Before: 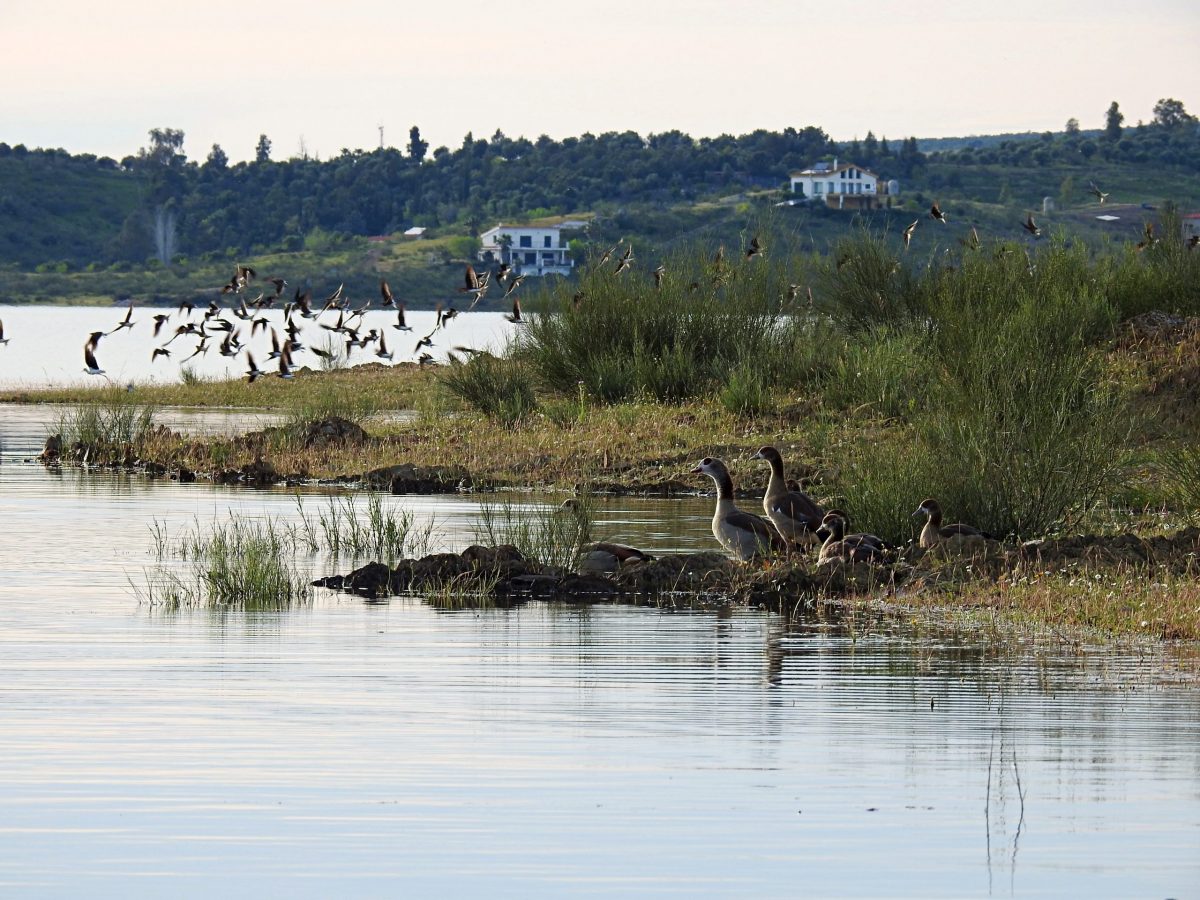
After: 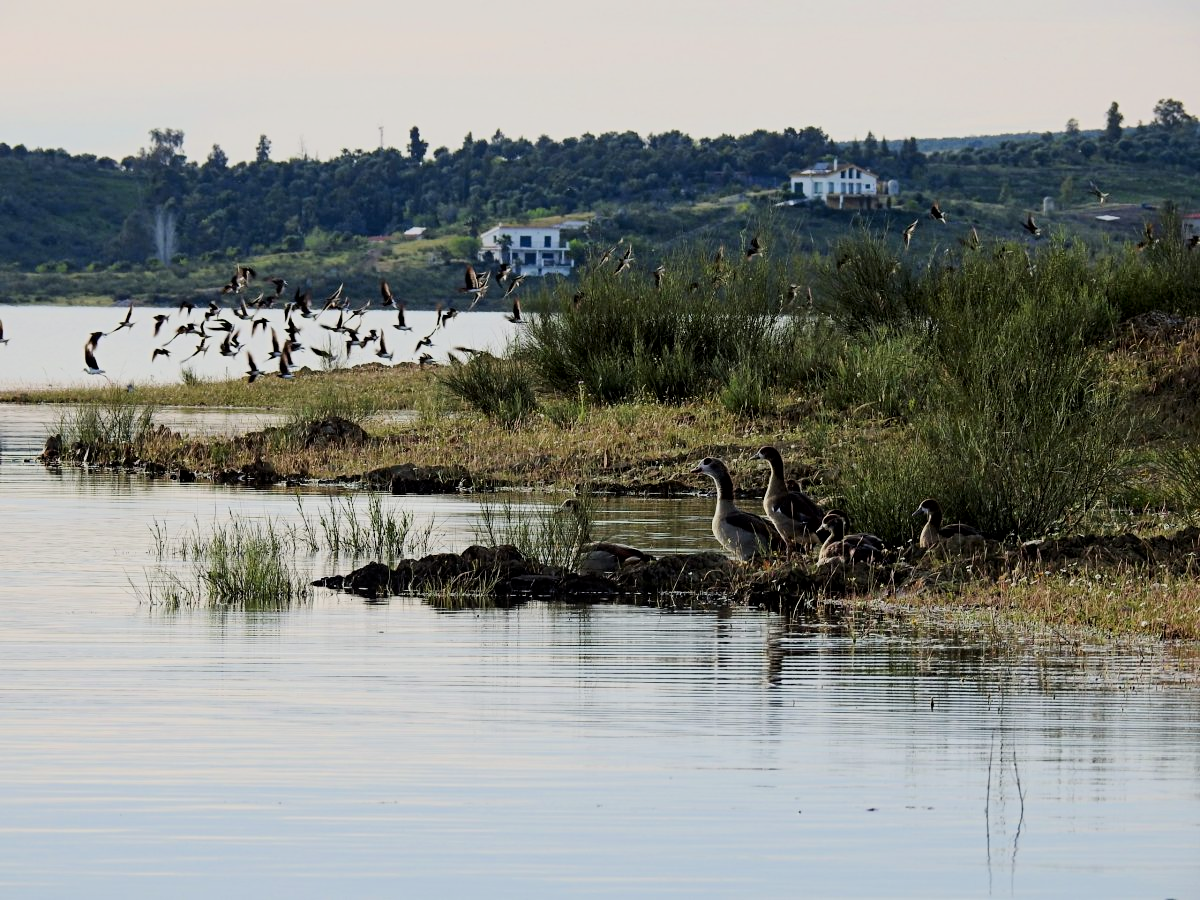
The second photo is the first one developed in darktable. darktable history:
filmic rgb: black relative exposure -7.65 EV, white relative exposure 4.56 EV, hardness 3.61, color science v6 (2022)
local contrast: mode bilateral grid, contrast 20, coarseness 50, detail 120%, midtone range 0.2
contrast brightness saturation: contrast 0.14
